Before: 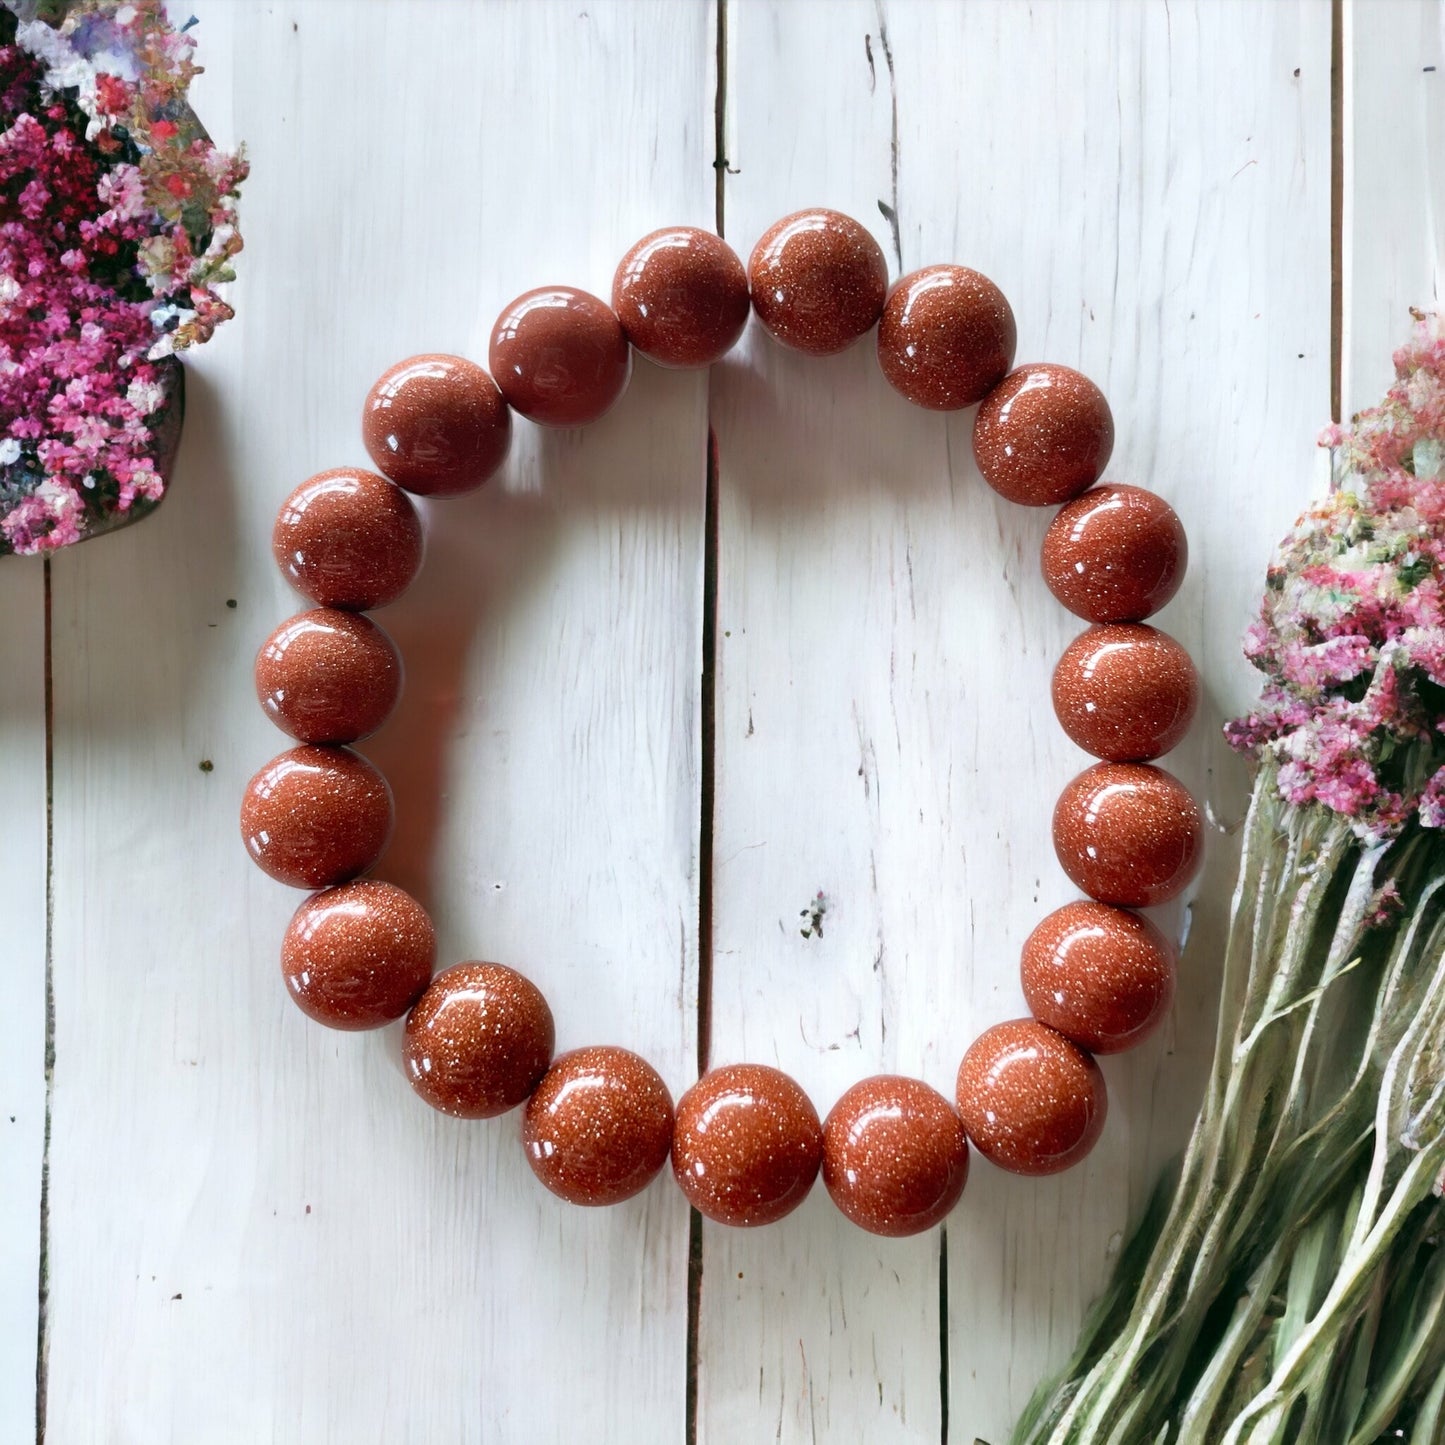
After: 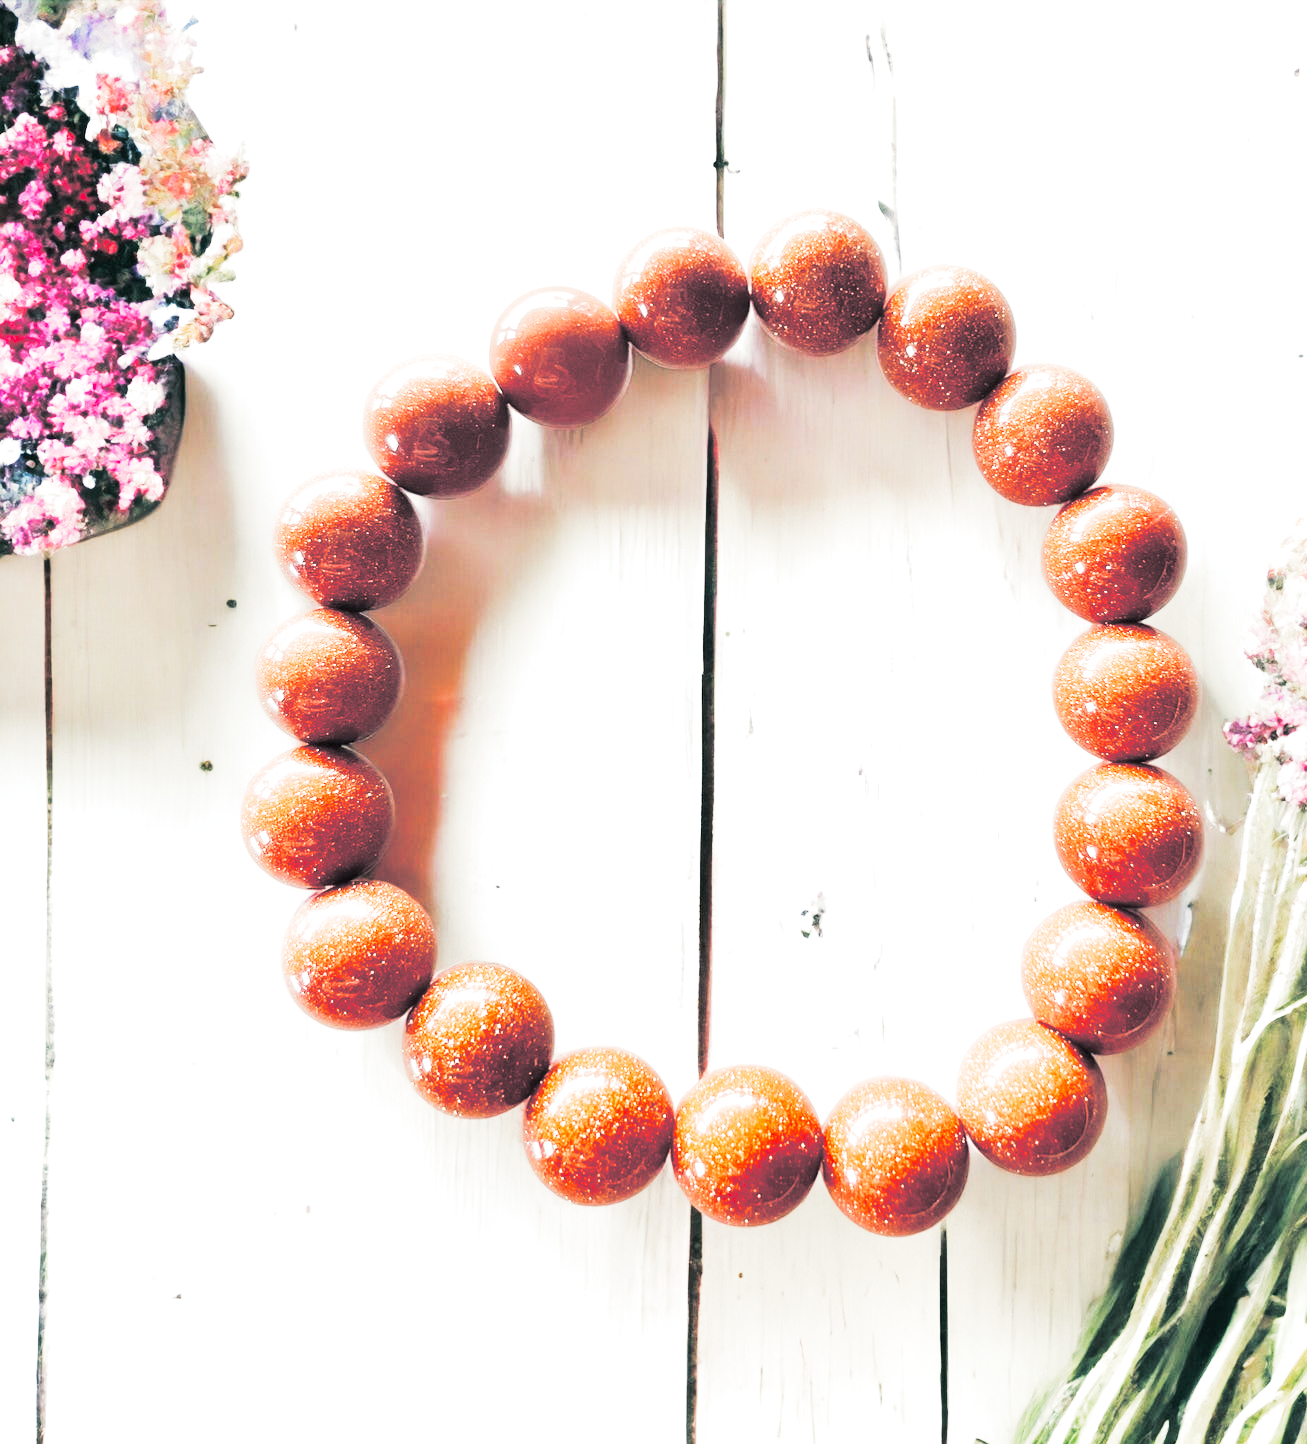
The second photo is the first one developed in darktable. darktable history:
split-toning: shadows › hue 205.2°, shadows › saturation 0.29, highlights › hue 50.4°, highlights › saturation 0.38, balance -49.9
tone curve: curves: ch0 [(0, 0) (0.003, 0.004) (0.011, 0.015) (0.025, 0.034) (0.044, 0.061) (0.069, 0.095) (0.1, 0.137) (0.136, 0.187) (0.177, 0.244) (0.224, 0.308) (0.277, 0.415) (0.335, 0.532) (0.399, 0.642) (0.468, 0.747) (0.543, 0.829) (0.623, 0.886) (0.709, 0.924) (0.801, 0.951) (0.898, 0.975) (1, 1)], preserve colors none
crop: right 9.509%, bottom 0.031%
exposure: exposure 0.781 EV, compensate highlight preservation false
